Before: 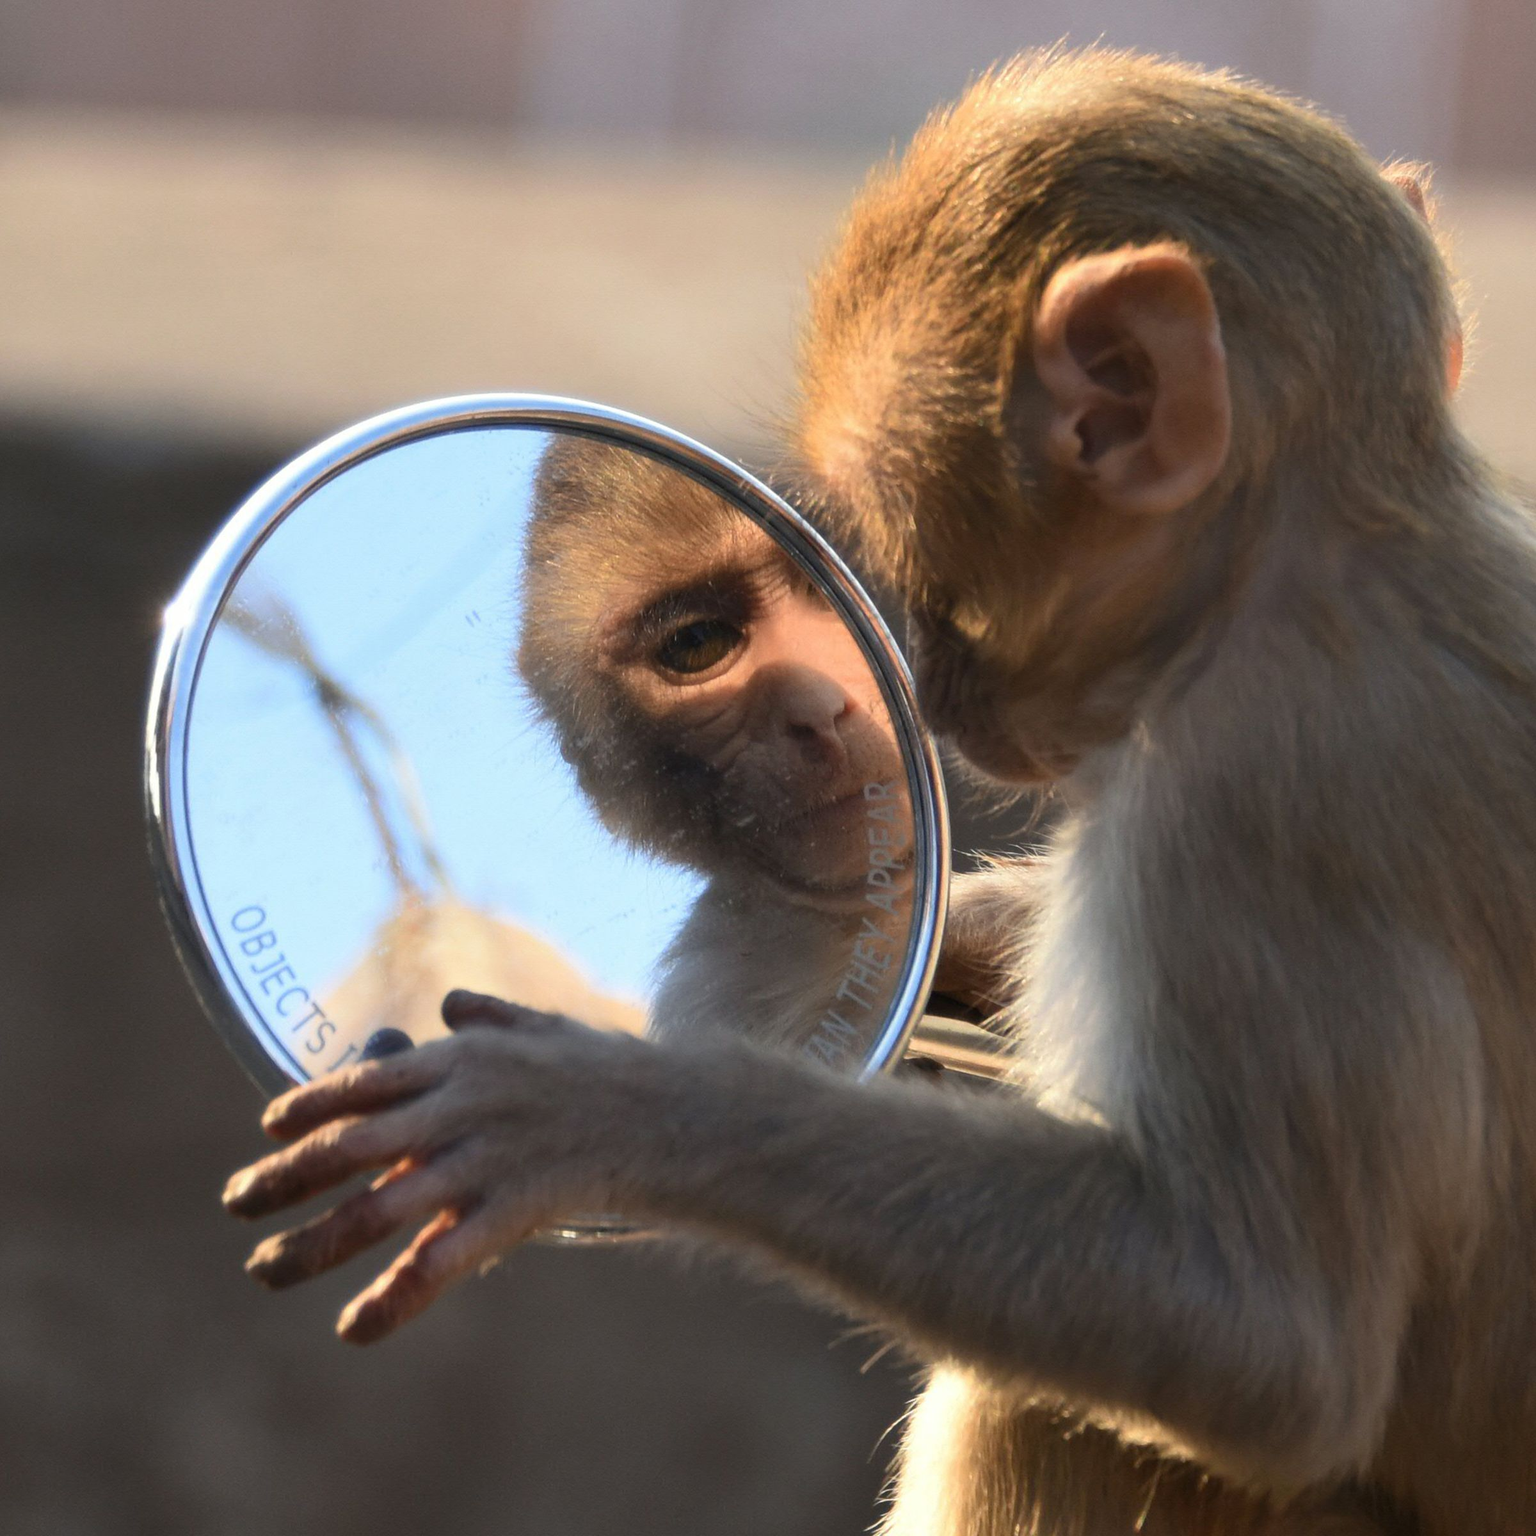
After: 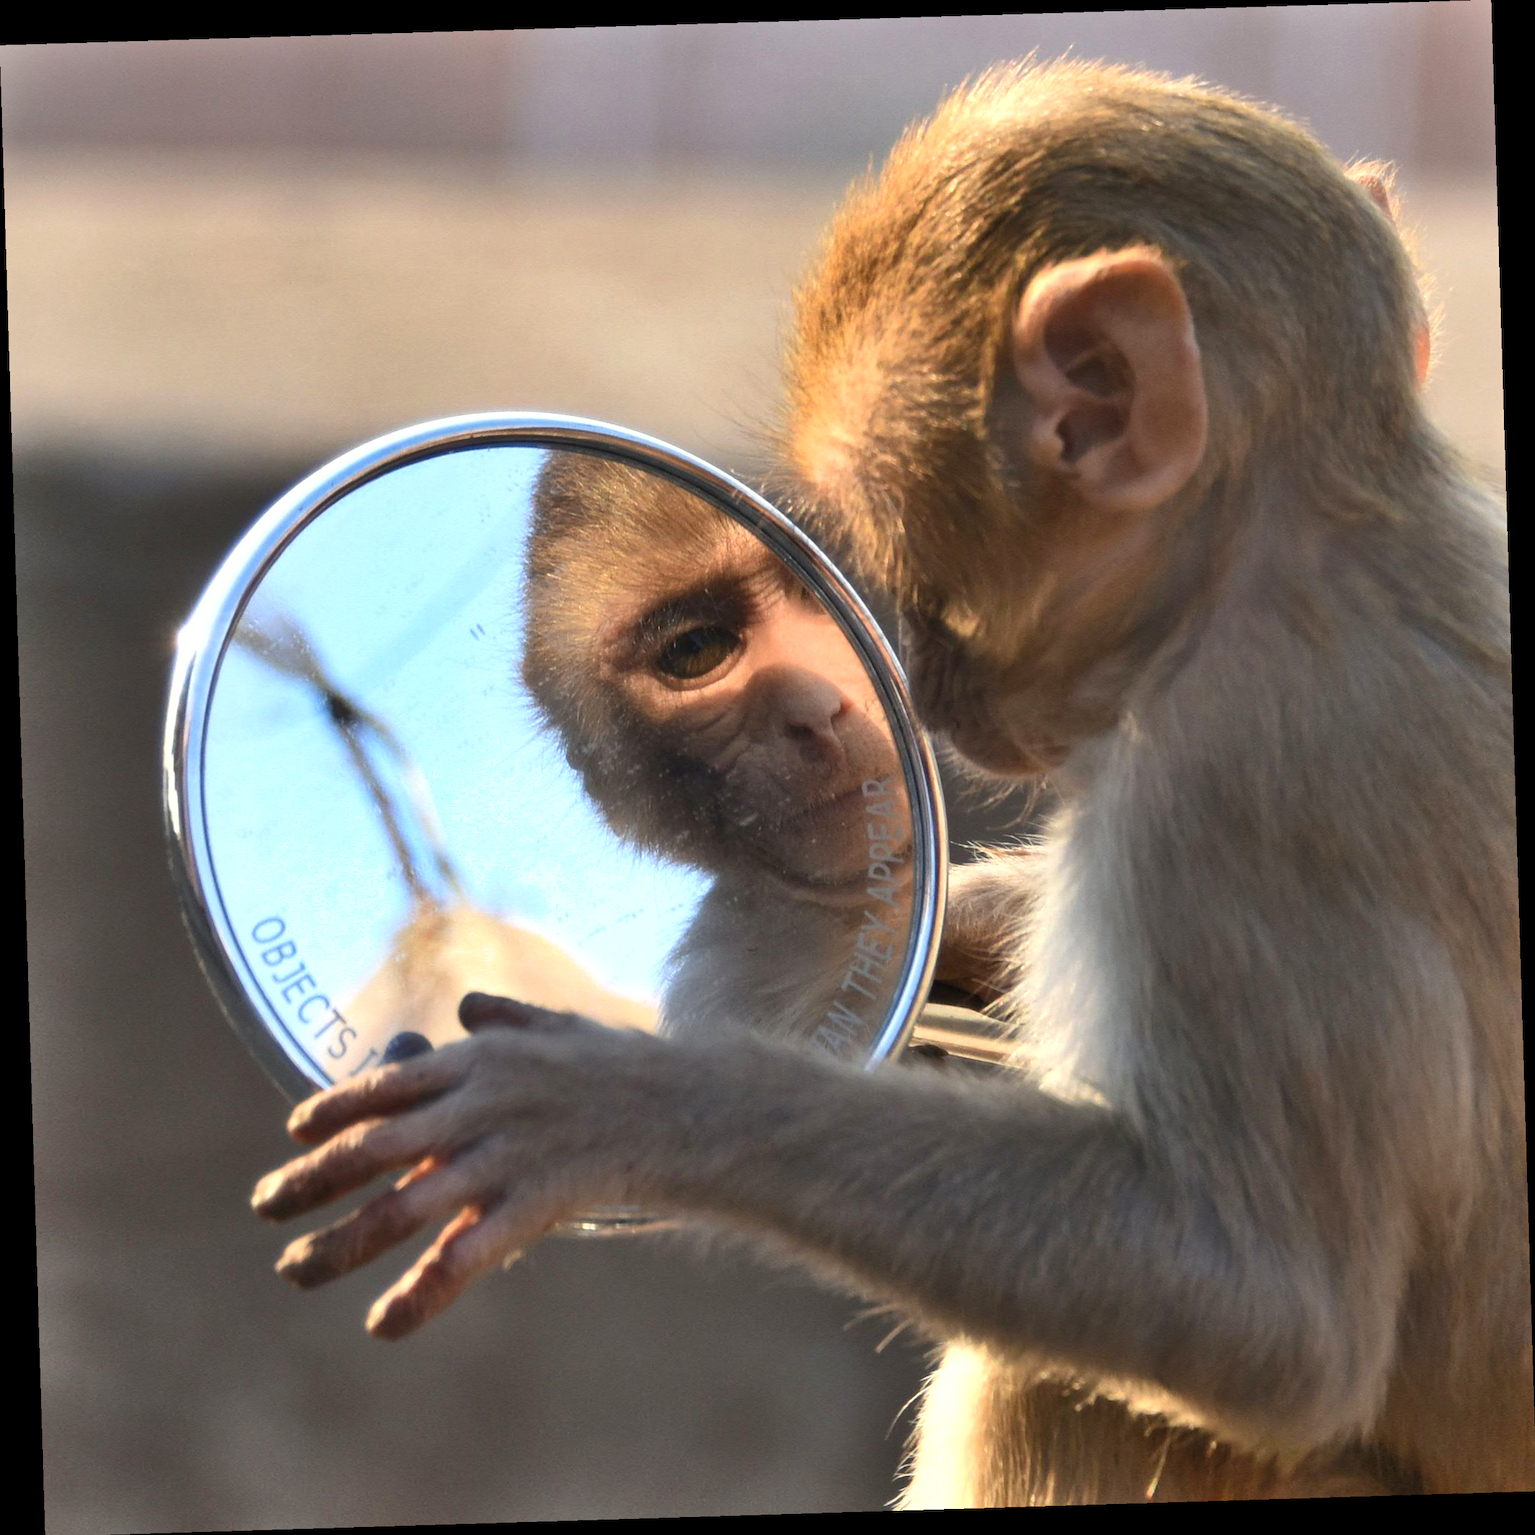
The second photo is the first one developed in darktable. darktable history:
shadows and highlights: low approximation 0.01, soften with gaussian
rotate and perspective: rotation -1.75°, automatic cropping off
exposure: exposure 0.3 EV, compensate highlight preservation false
